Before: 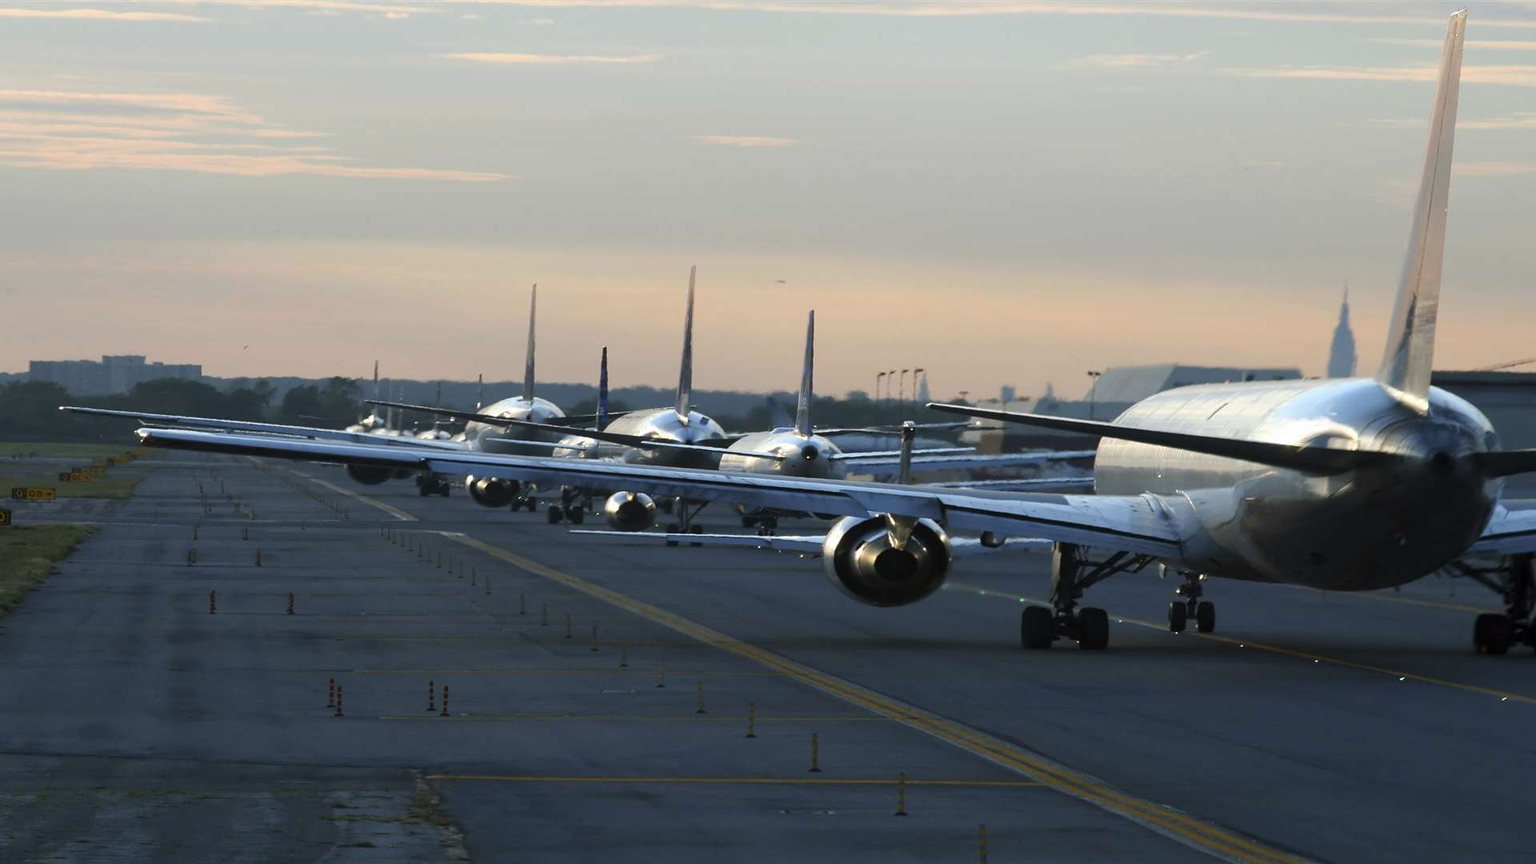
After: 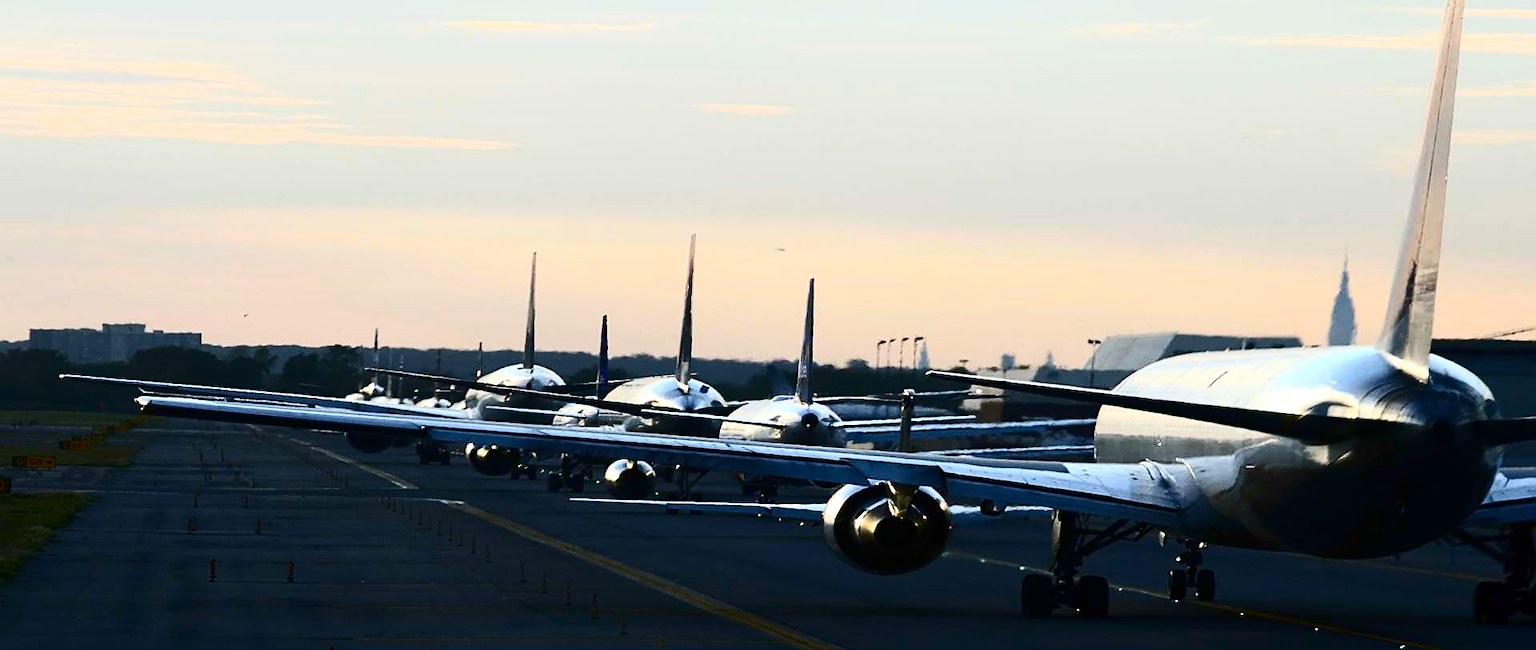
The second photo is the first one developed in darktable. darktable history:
color balance rgb: perceptual saturation grading › global saturation 0.385%, global vibrance 50.792%
crop: top 3.764%, bottom 20.873%
contrast brightness saturation: contrast 0.514, saturation -0.094
sharpen: on, module defaults
